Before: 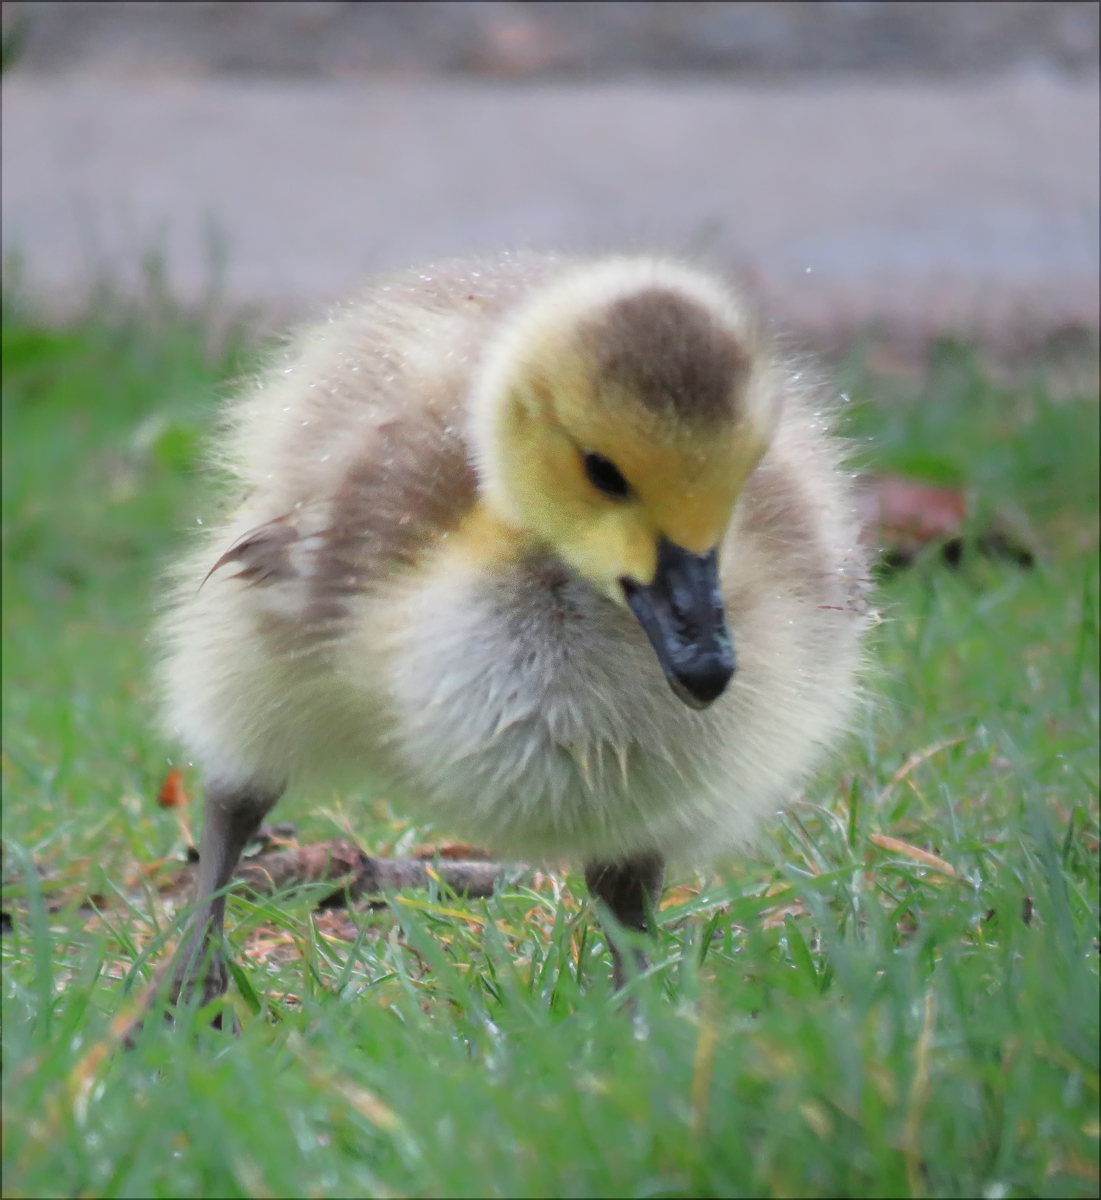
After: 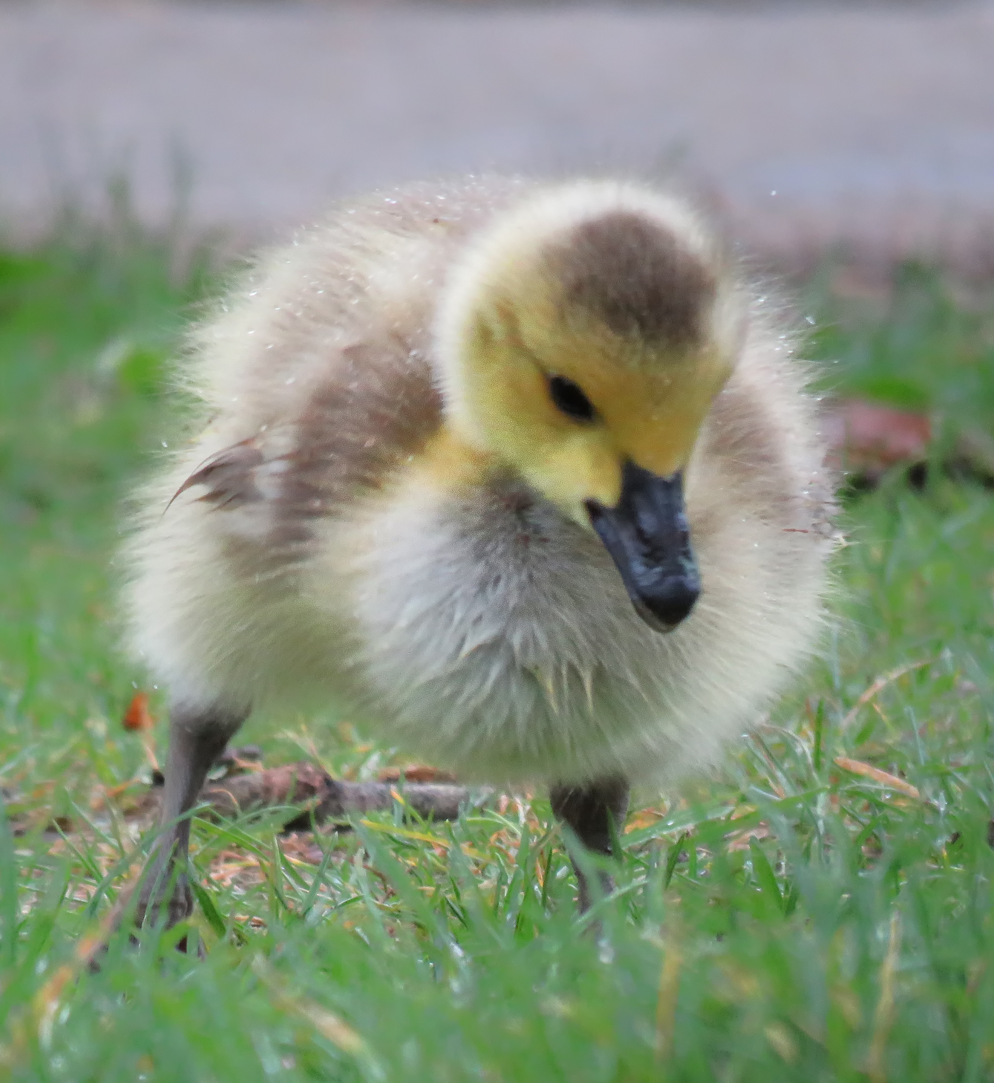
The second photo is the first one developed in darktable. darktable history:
crop: left 3.26%, top 6.475%, right 6.409%, bottom 3.231%
